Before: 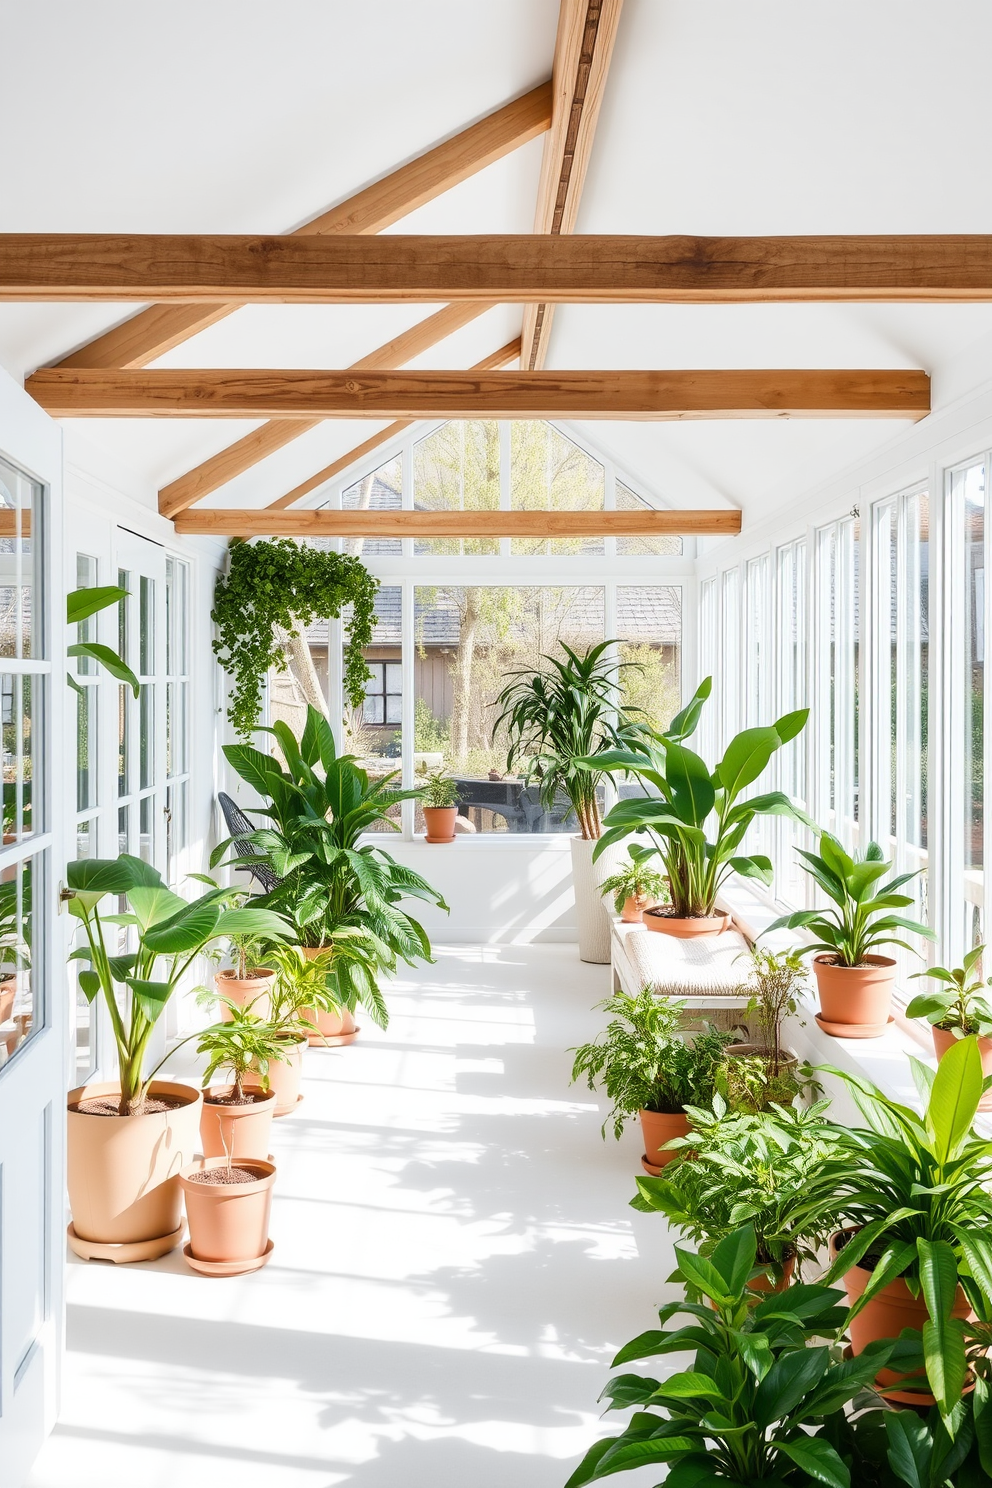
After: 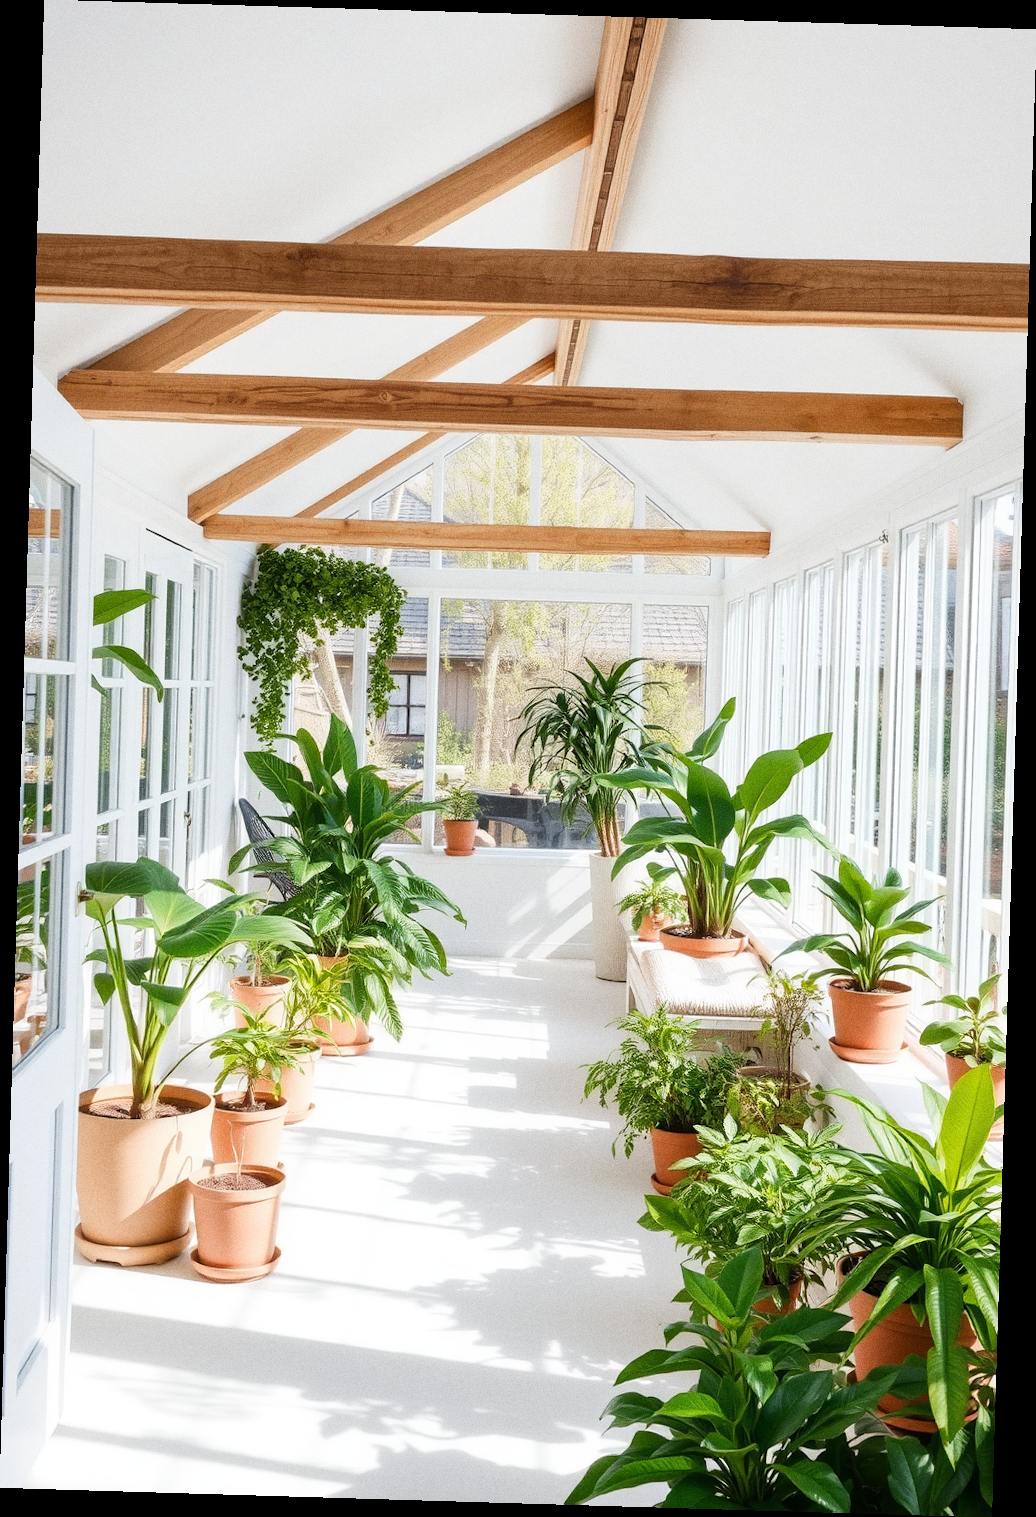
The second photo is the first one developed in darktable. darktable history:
grain: coarseness 0.09 ISO
rotate and perspective: rotation 1.72°, automatic cropping off
